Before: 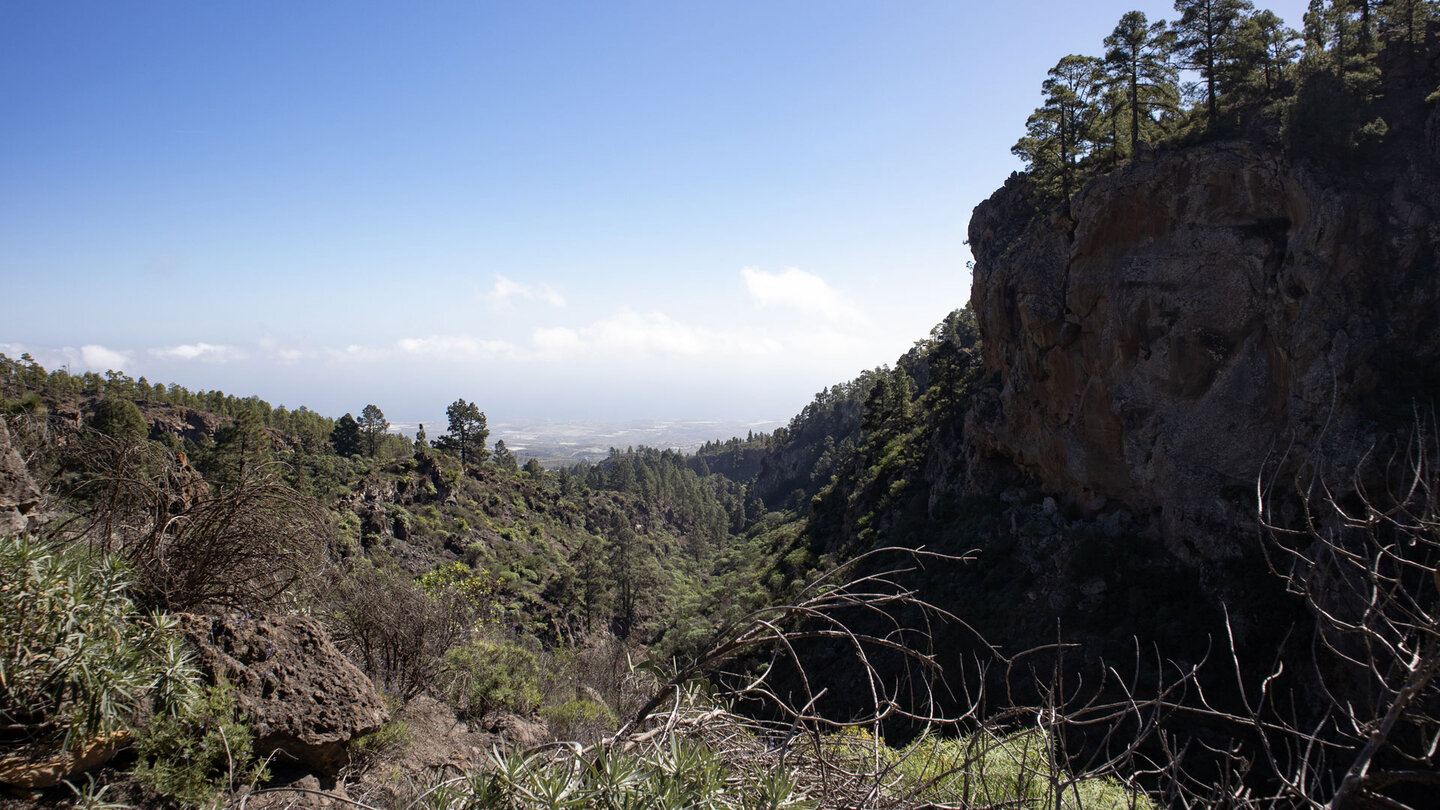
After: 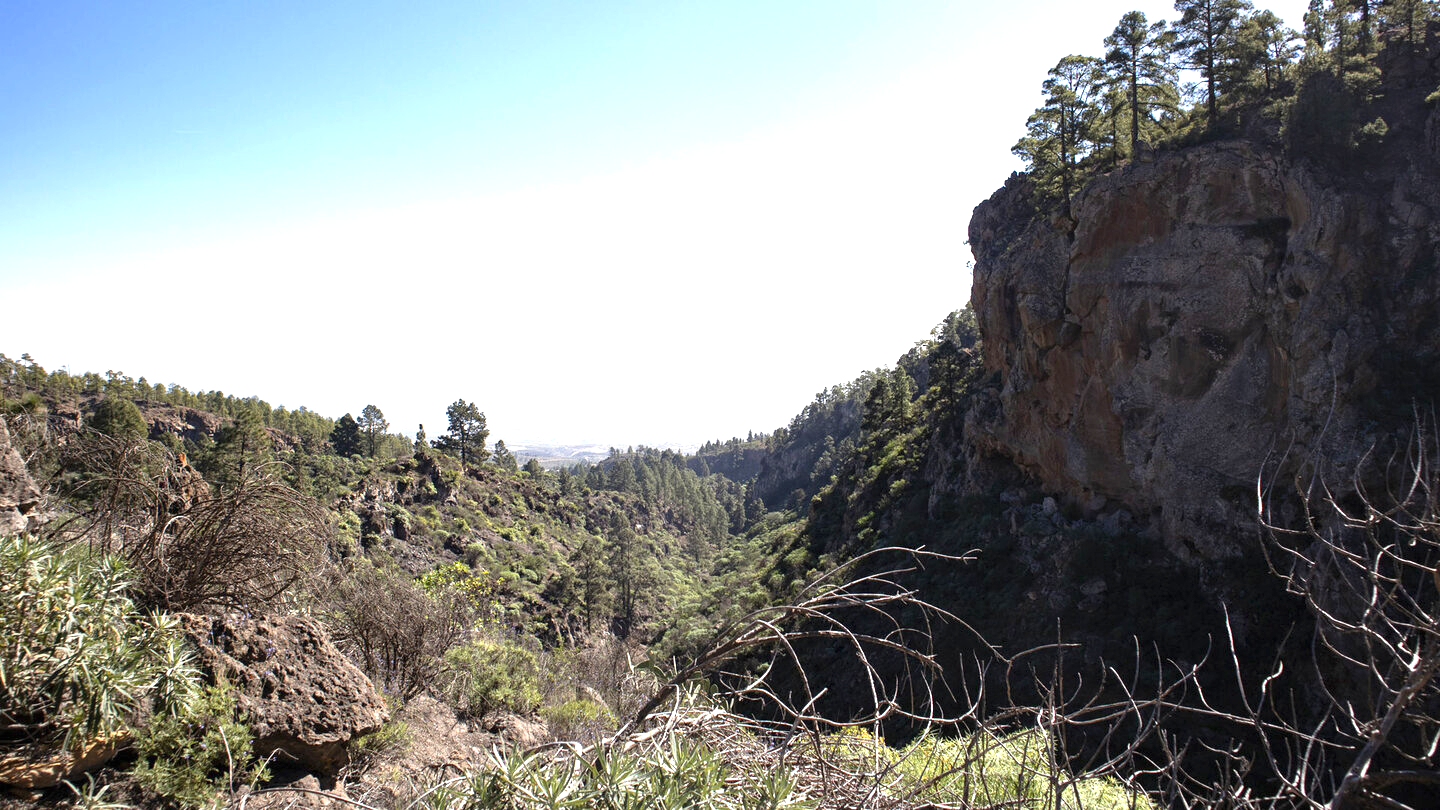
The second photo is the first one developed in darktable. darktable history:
exposure: black level correction 0, exposure 1.192 EV, compensate exposure bias true, compensate highlight preservation false
